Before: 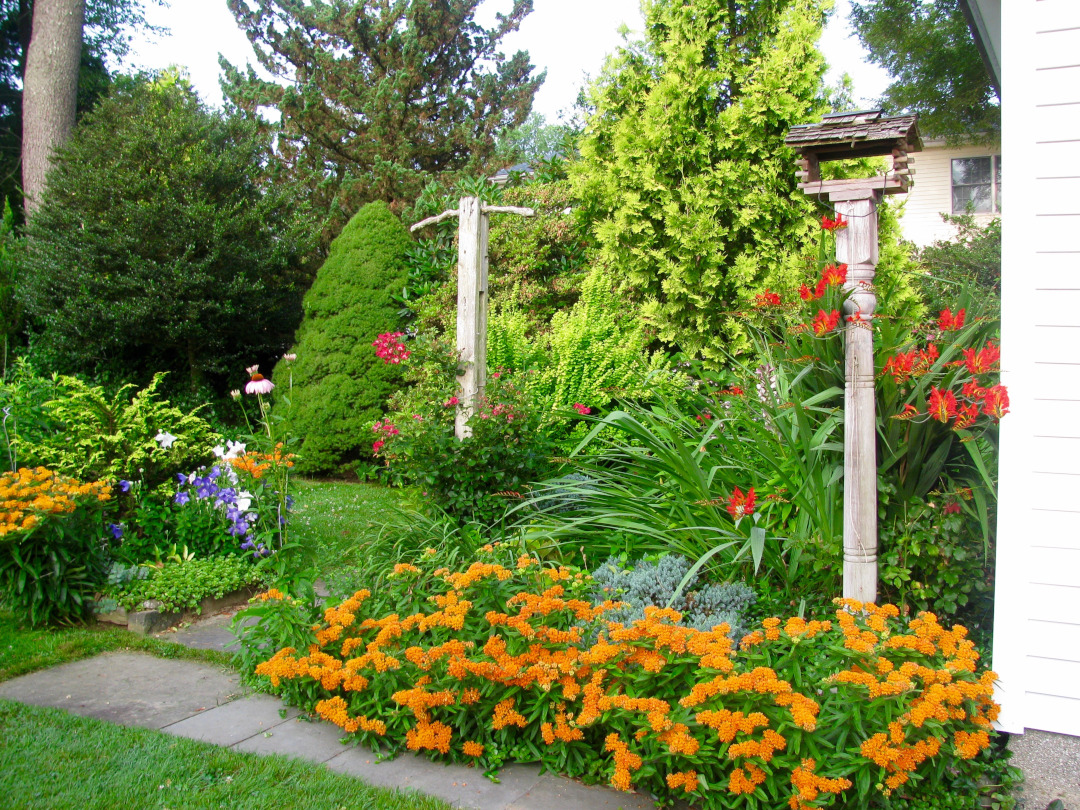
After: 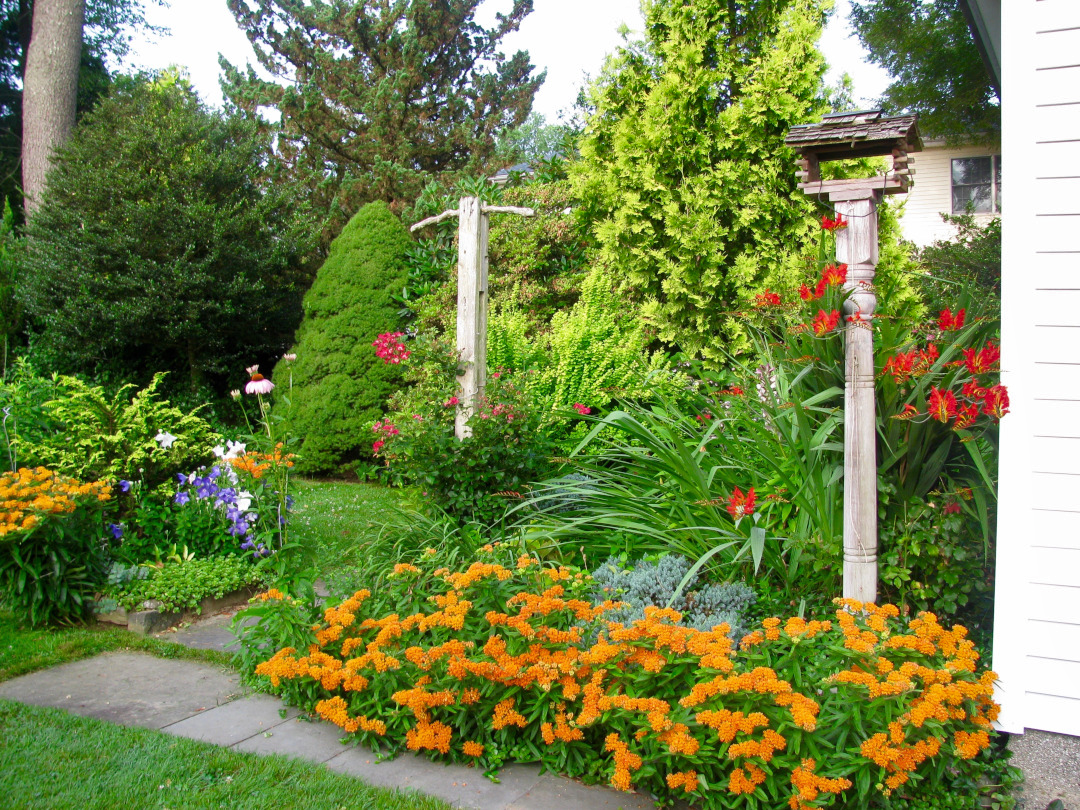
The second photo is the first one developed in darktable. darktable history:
shadows and highlights: radius 107.98, shadows 23.23, highlights -59.48, low approximation 0.01, soften with gaussian
